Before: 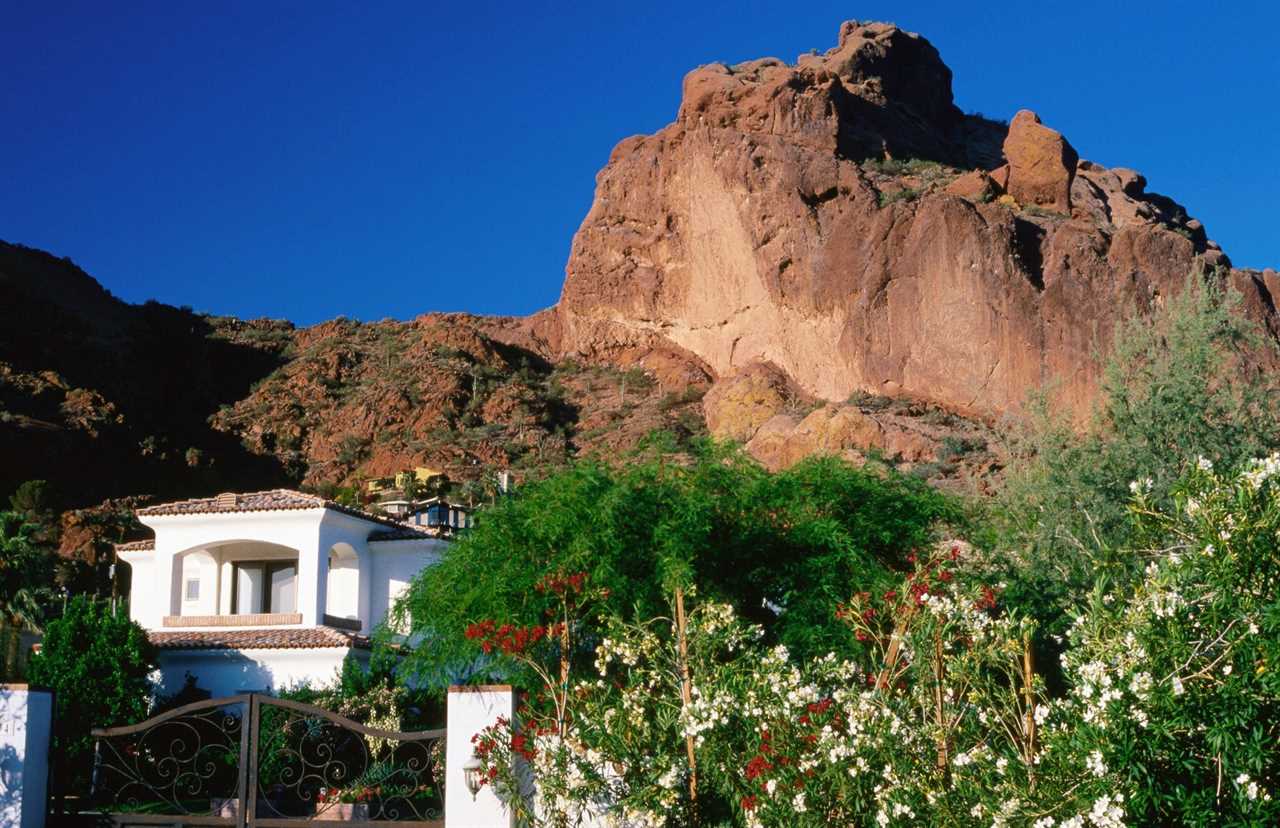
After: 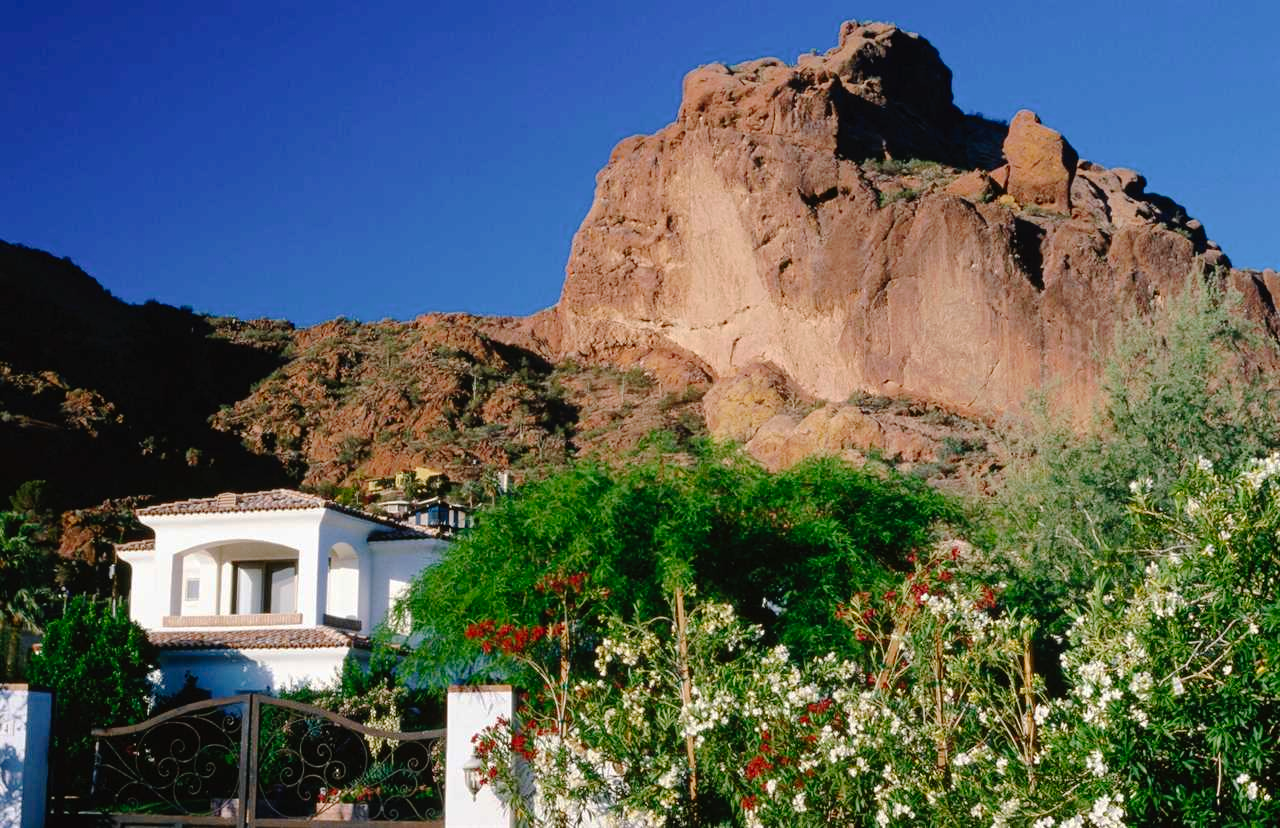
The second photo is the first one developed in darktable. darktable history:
tone curve: curves: ch0 [(0, 0) (0.003, 0.006) (0.011, 0.014) (0.025, 0.024) (0.044, 0.035) (0.069, 0.046) (0.1, 0.074) (0.136, 0.115) (0.177, 0.161) (0.224, 0.226) (0.277, 0.293) (0.335, 0.364) (0.399, 0.441) (0.468, 0.52) (0.543, 0.58) (0.623, 0.657) (0.709, 0.72) (0.801, 0.794) (0.898, 0.883) (1, 1)], preserve colors none
